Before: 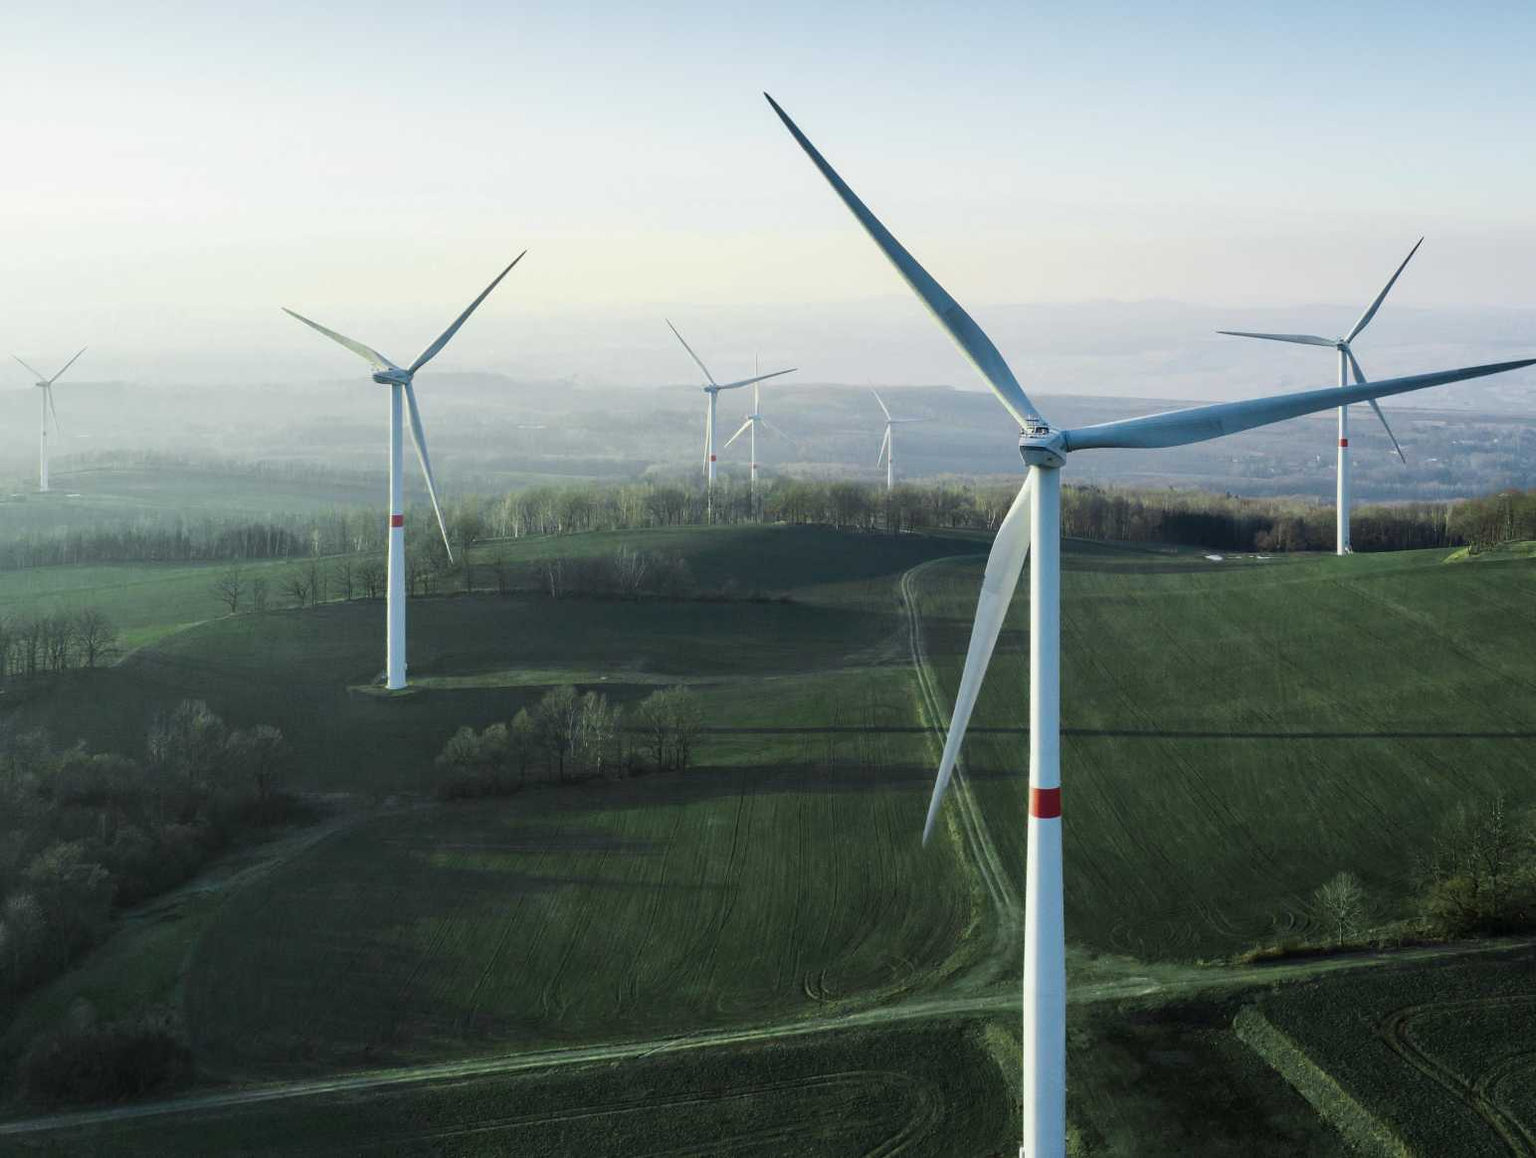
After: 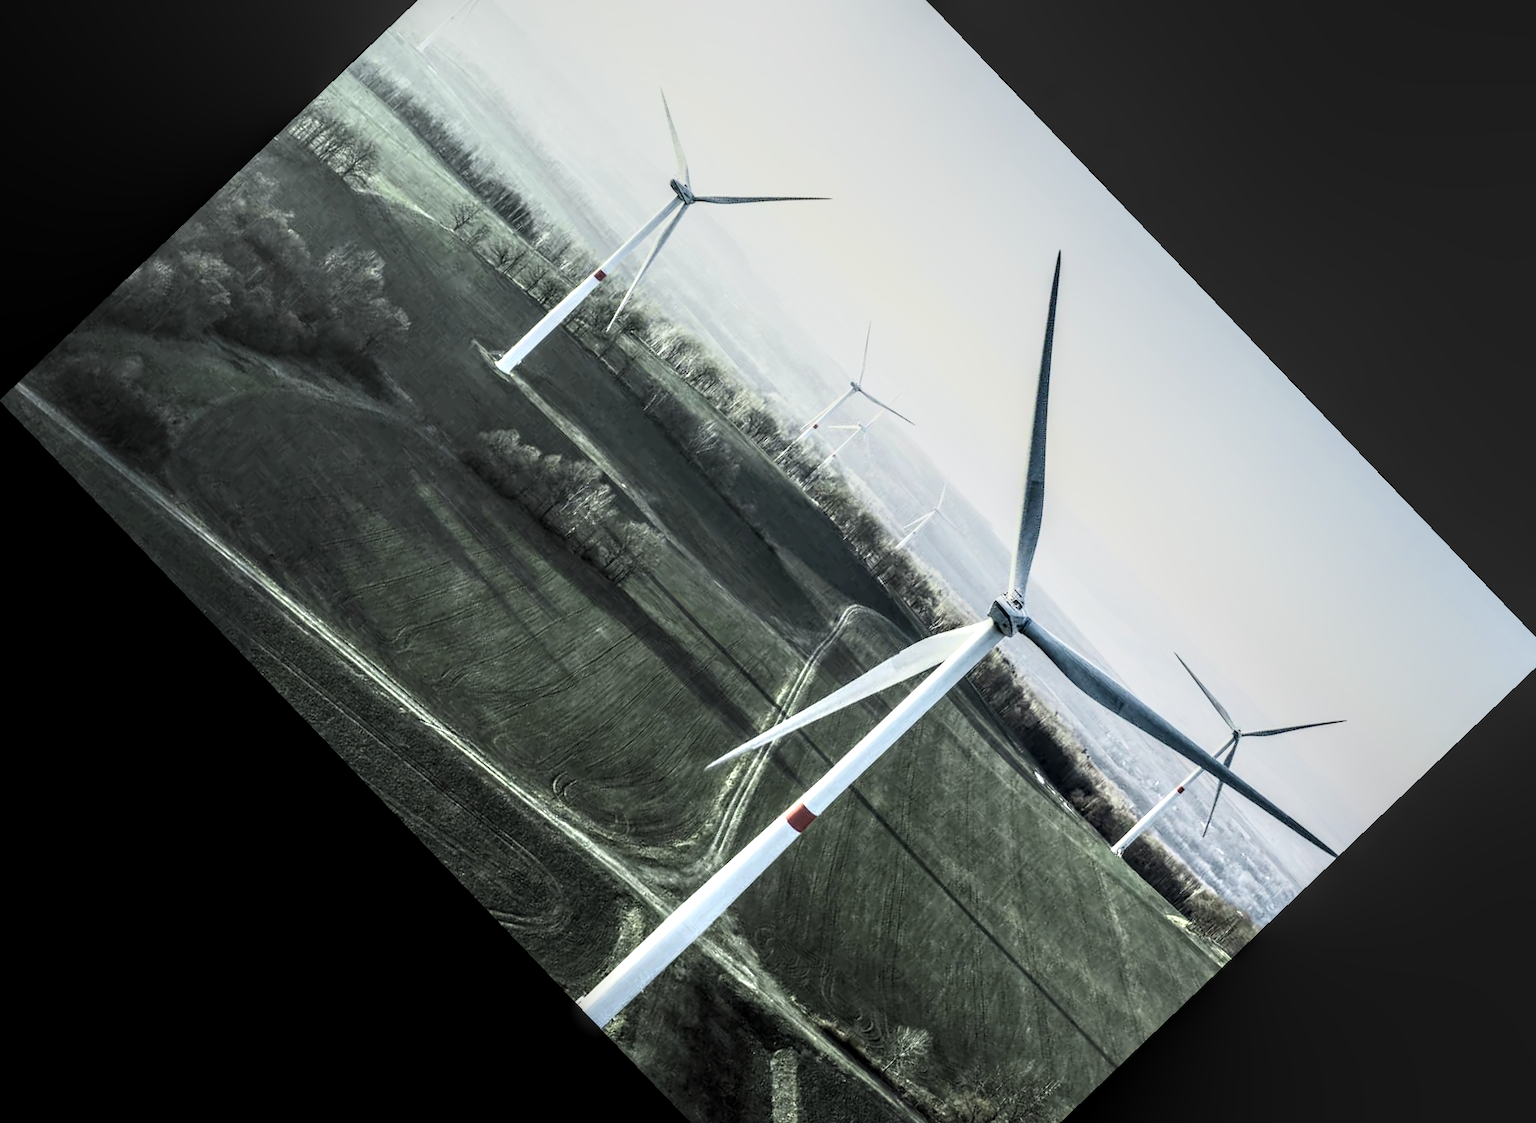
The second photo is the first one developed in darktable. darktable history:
local contrast: highlights 0%, shadows 0%, detail 182%
crop and rotate: angle -46.26°, top 16.234%, right 0.912%, bottom 11.704%
contrast brightness saturation: contrast 0.57, brightness 0.57, saturation -0.34
filmic rgb: black relative exposure -7.65 EV, white relative exposure 4.56 EV, hardness 3.61
